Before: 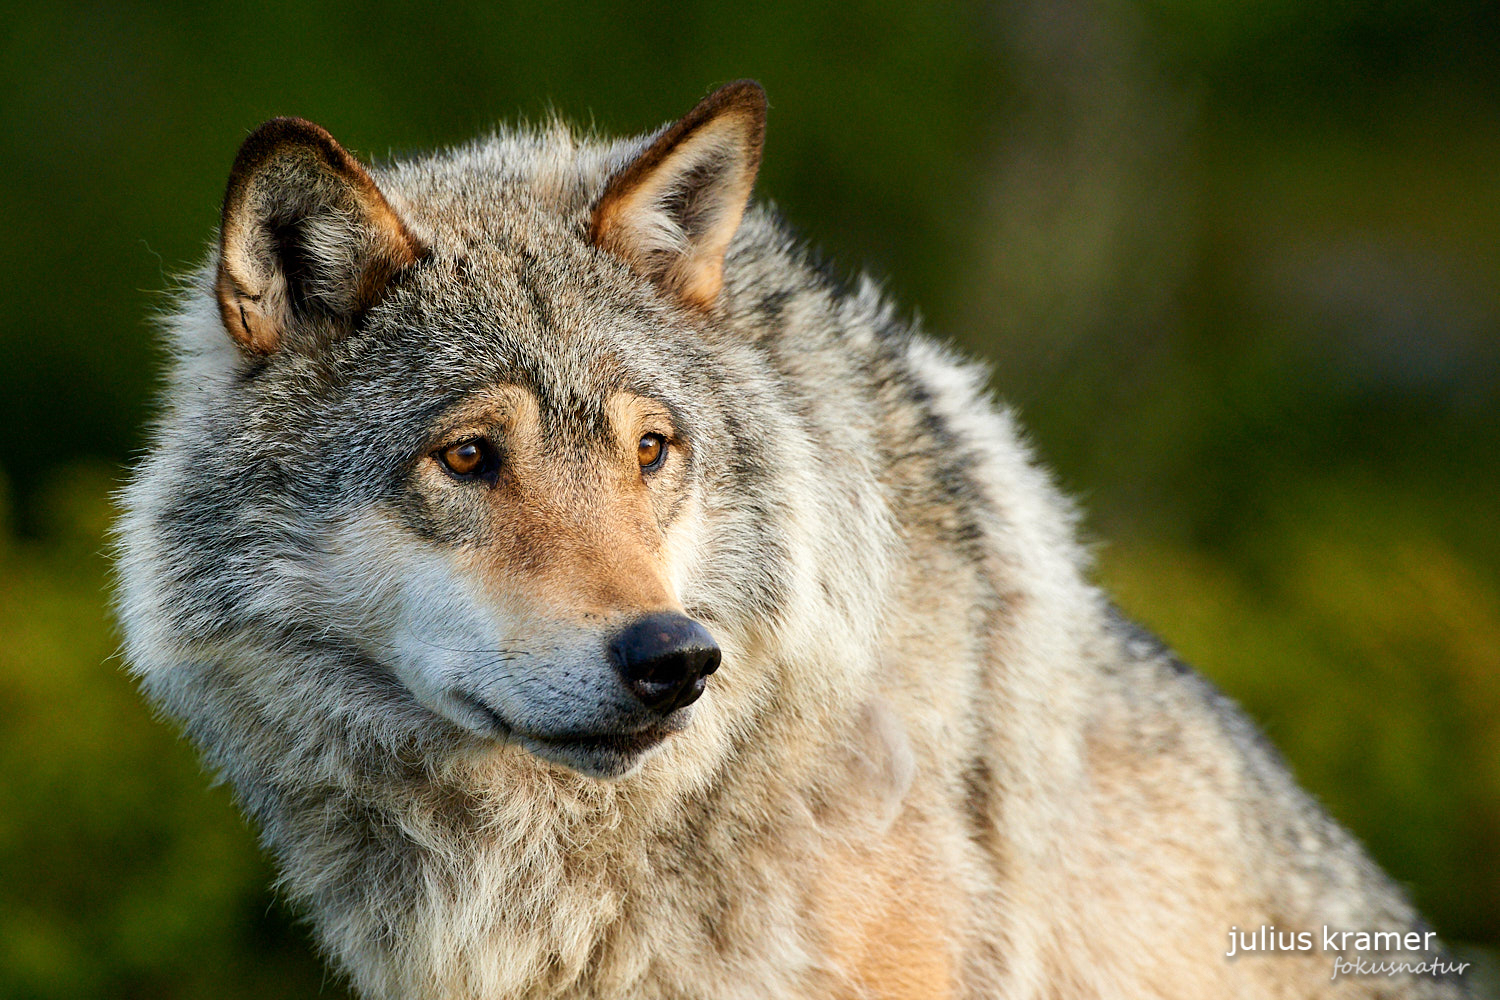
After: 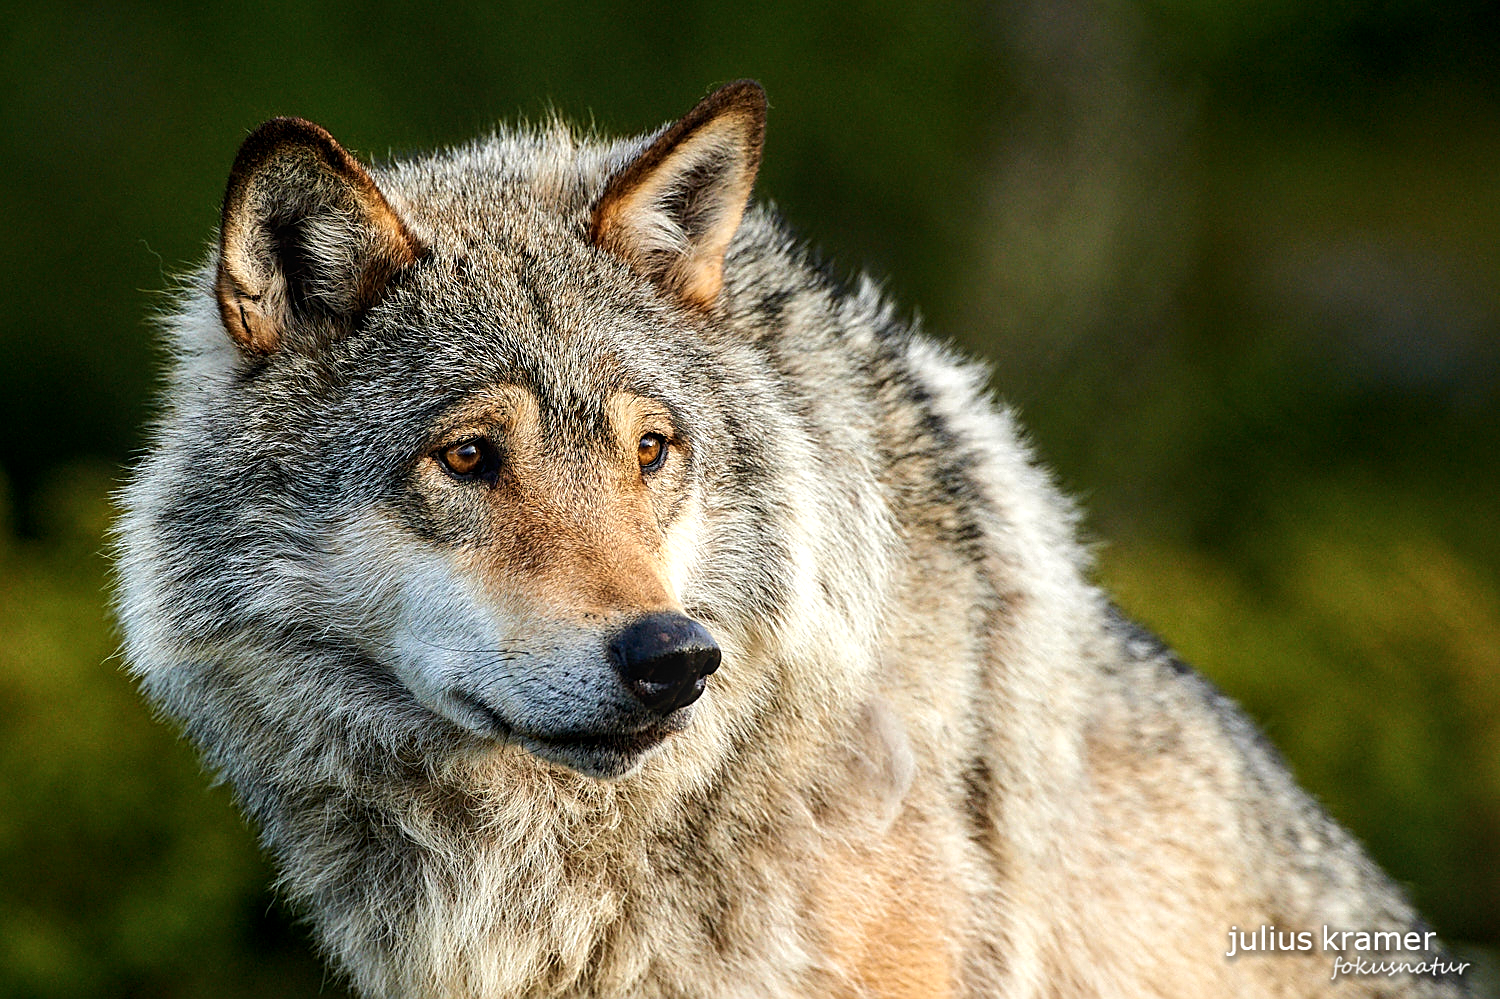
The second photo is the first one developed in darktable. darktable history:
sharpen: on, module defaults
tone equalizer: -8 EV -0.377 EV, -7 EV -0.404 EV, -6 EV -0.341 EV, -5 EV -0.19 EV, -3 EV 0.221 EV, -2 EV 0.314 EV, -1 EV 0.388 EV, +0 EV 0.393 EV, edges refinement/feathering 500, mask exposure compensation -1.57 EV, preserve details no
exposure: exposure -0.173 EV, compensate exposure bias true, compensate highlight preservation false
local contrast: on, module defaults
